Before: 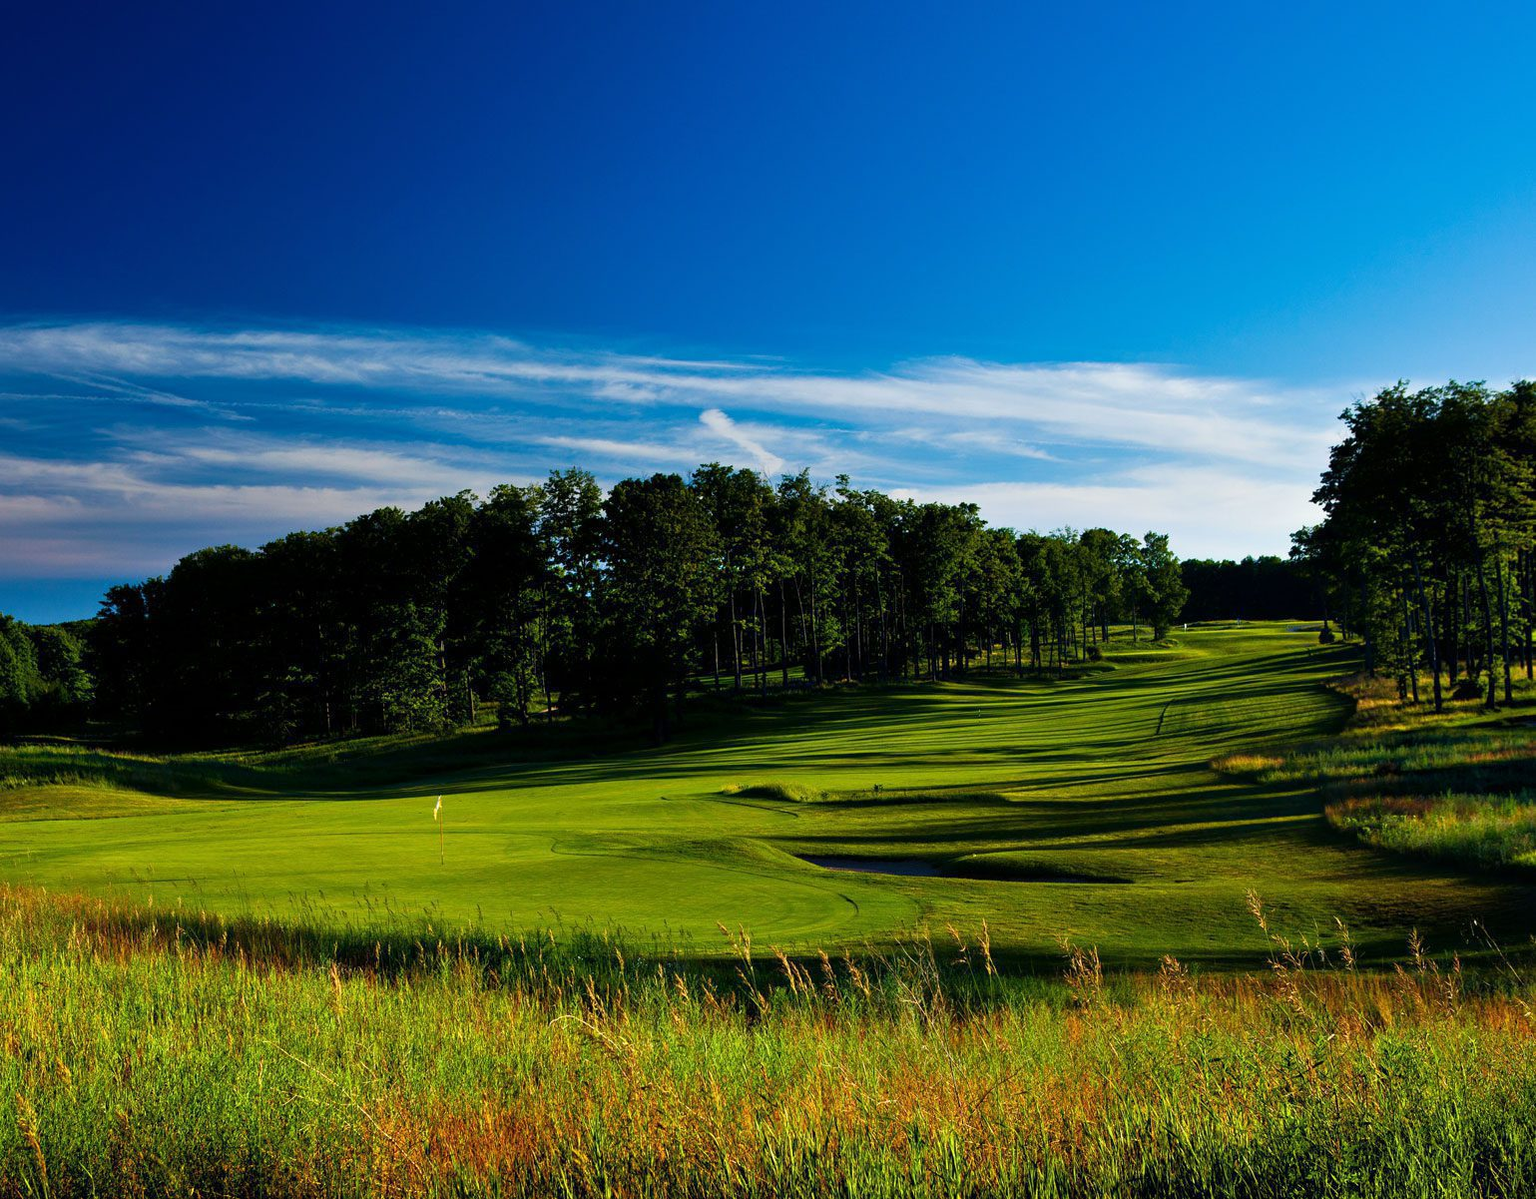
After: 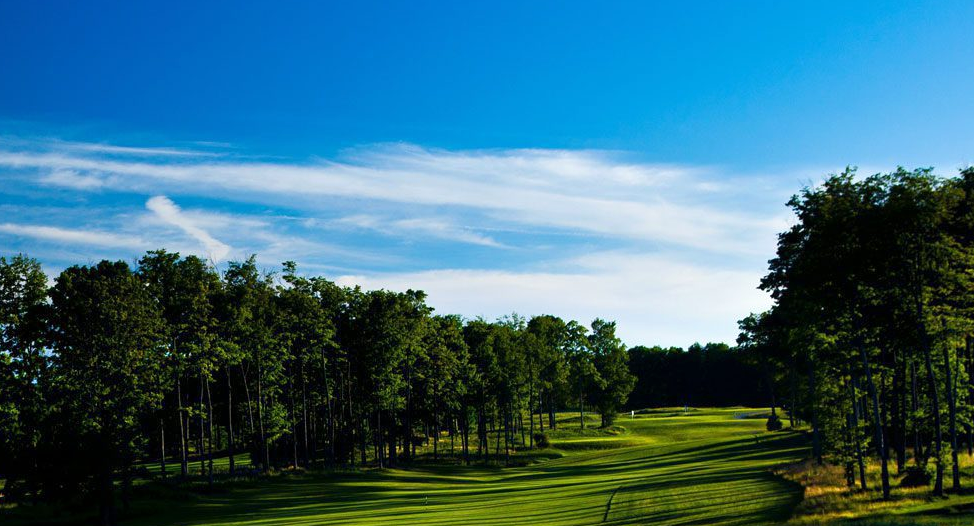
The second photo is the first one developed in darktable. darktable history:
exposure: exposure 0.135 EV, compensate highlight preservation false
crop: left 36.066%, top 17.842%, right 0.603%, bottom 38.332%
